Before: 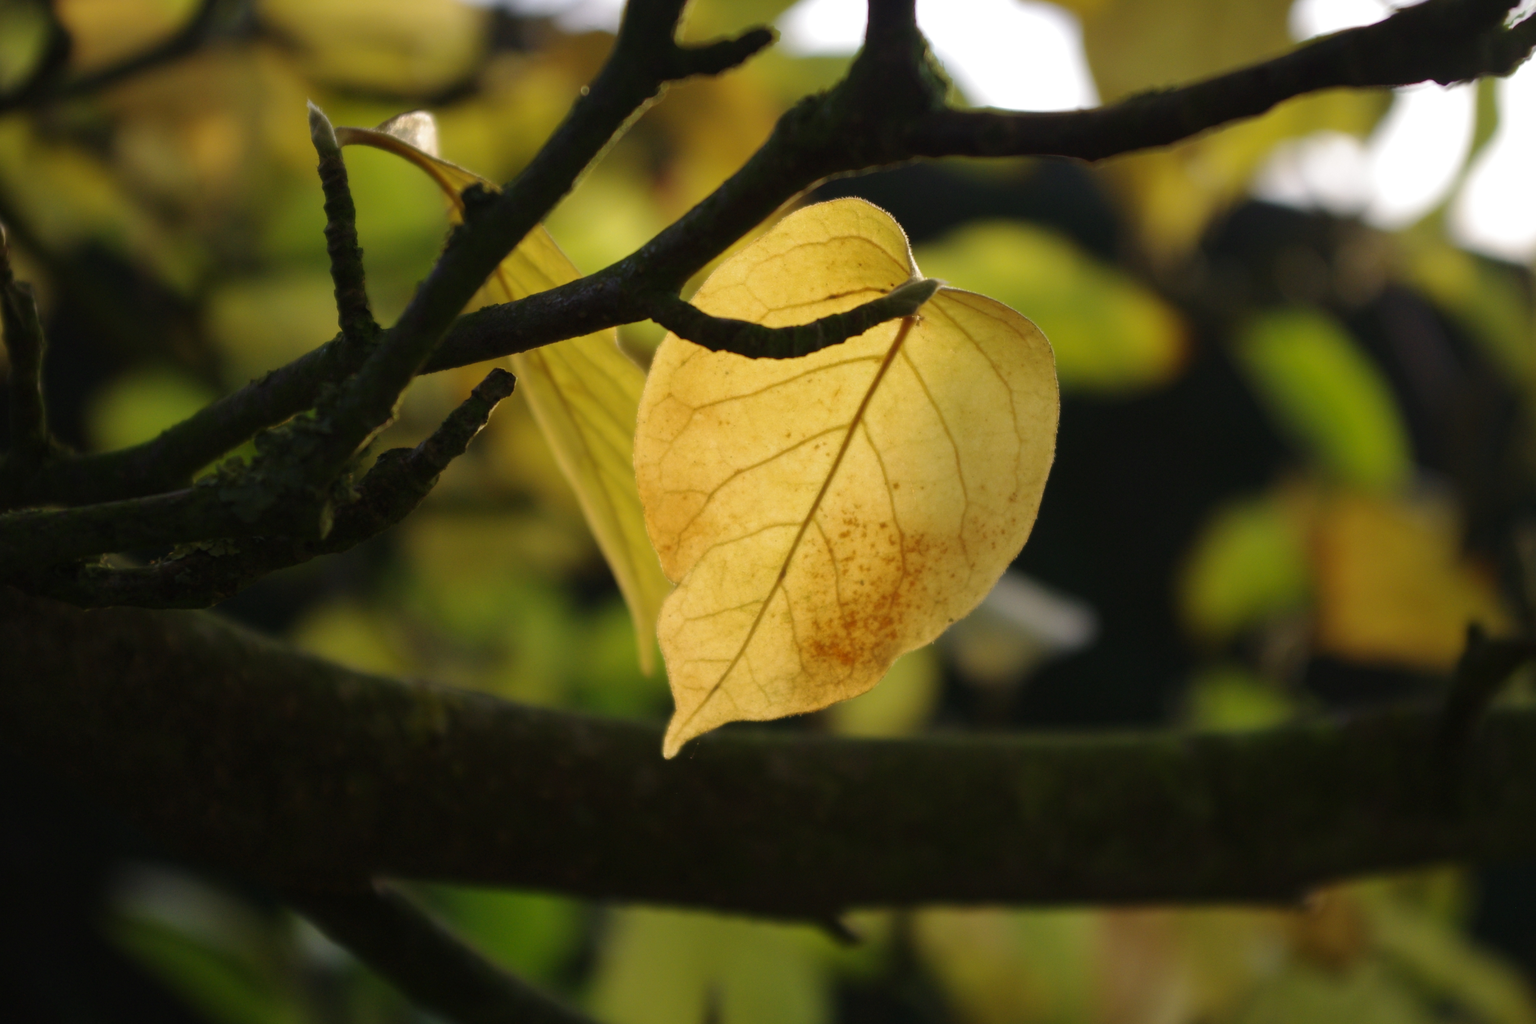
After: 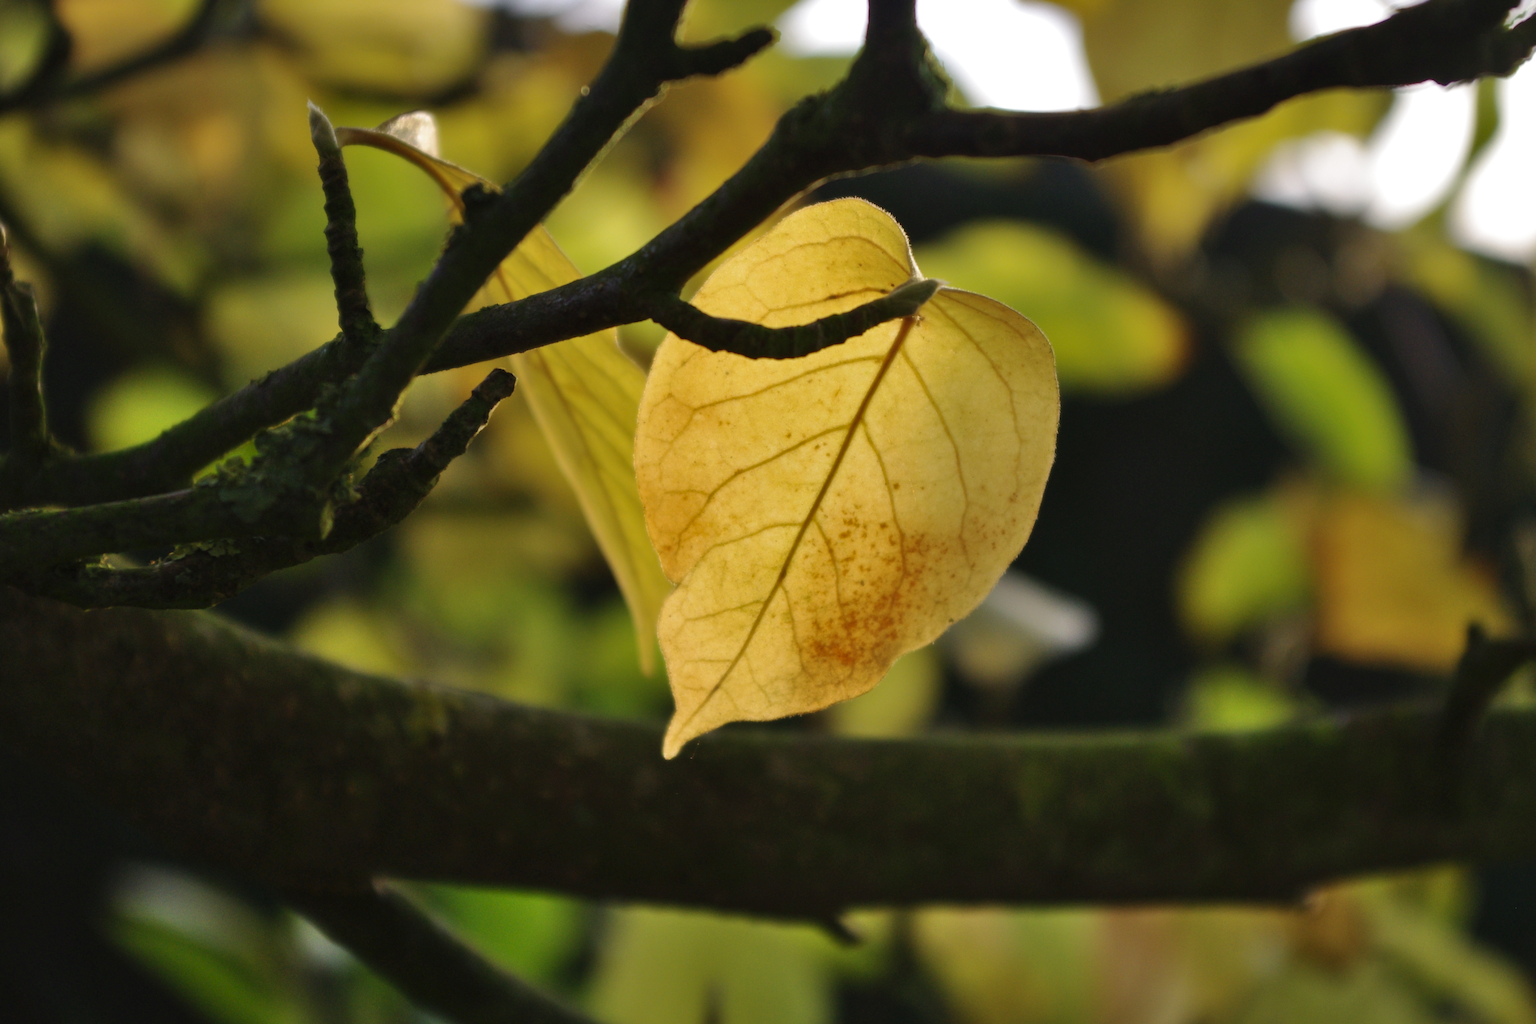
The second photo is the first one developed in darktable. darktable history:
exposure: compensate highlight preservation false
shadows and highlights: low approximation 0.01, soften with gaussian
